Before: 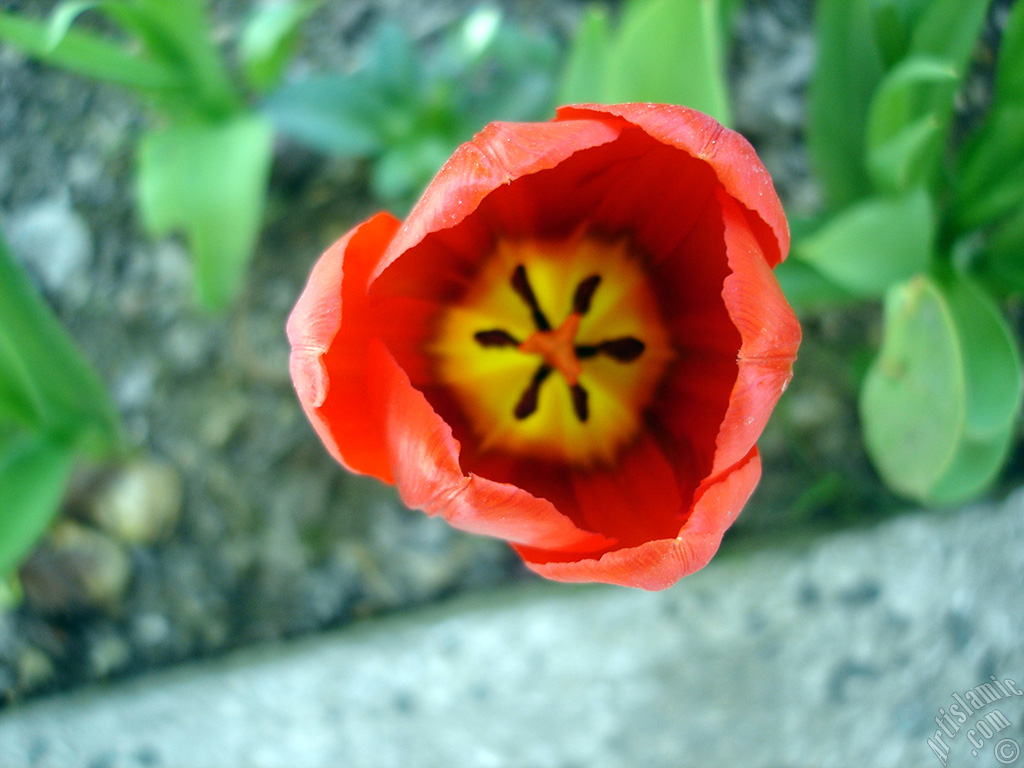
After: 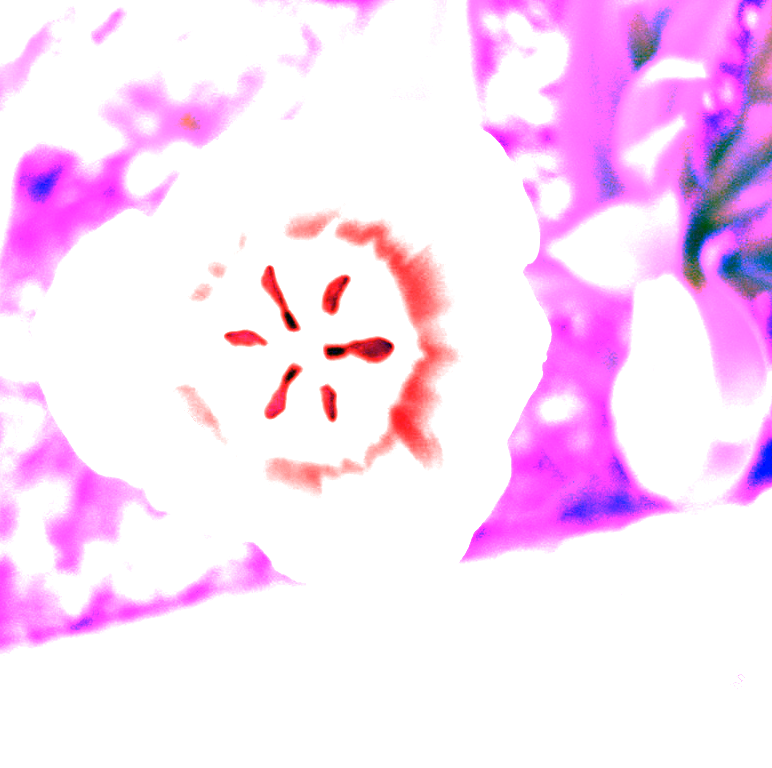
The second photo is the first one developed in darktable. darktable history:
white balance: red 8, blue 8
crop and rotate: left 24.6%
color calibration: illuminant as shot in camera, x 0.358, y 0.373, temperature 4628.91 K
color zones: curves: ch0 [(0.068, 0.464) (0.25, 0.5) (0.48, 0.508) (0.75, 0.536) (0.886, 0.476) (0.967, 0.456)]; ch1 [(0.066, 0.456) (0.25, 0.5) (0.616, 0.508) (0.746, 0.56) (0.934, 0.444)]
